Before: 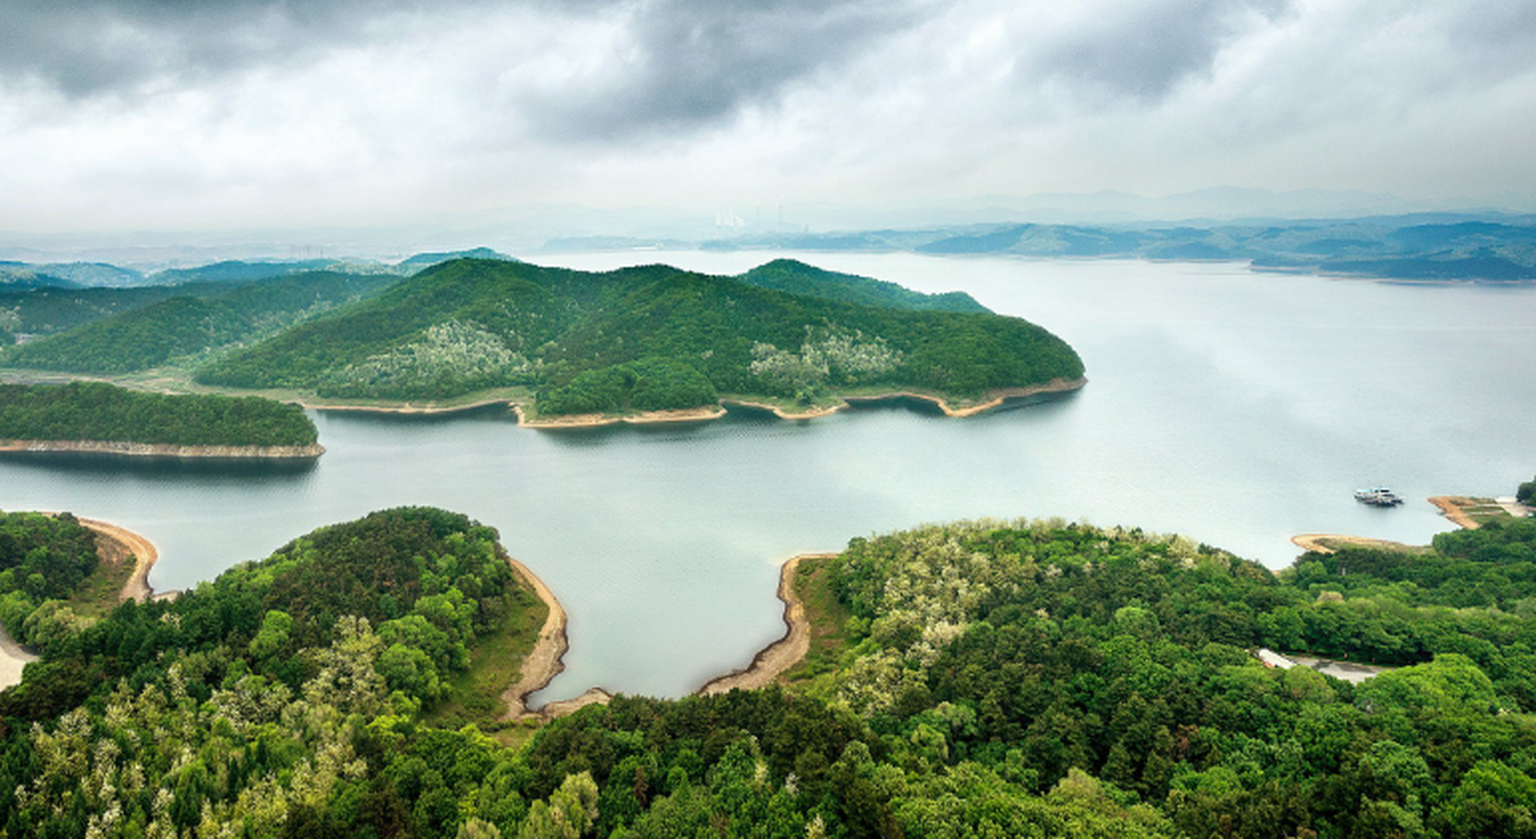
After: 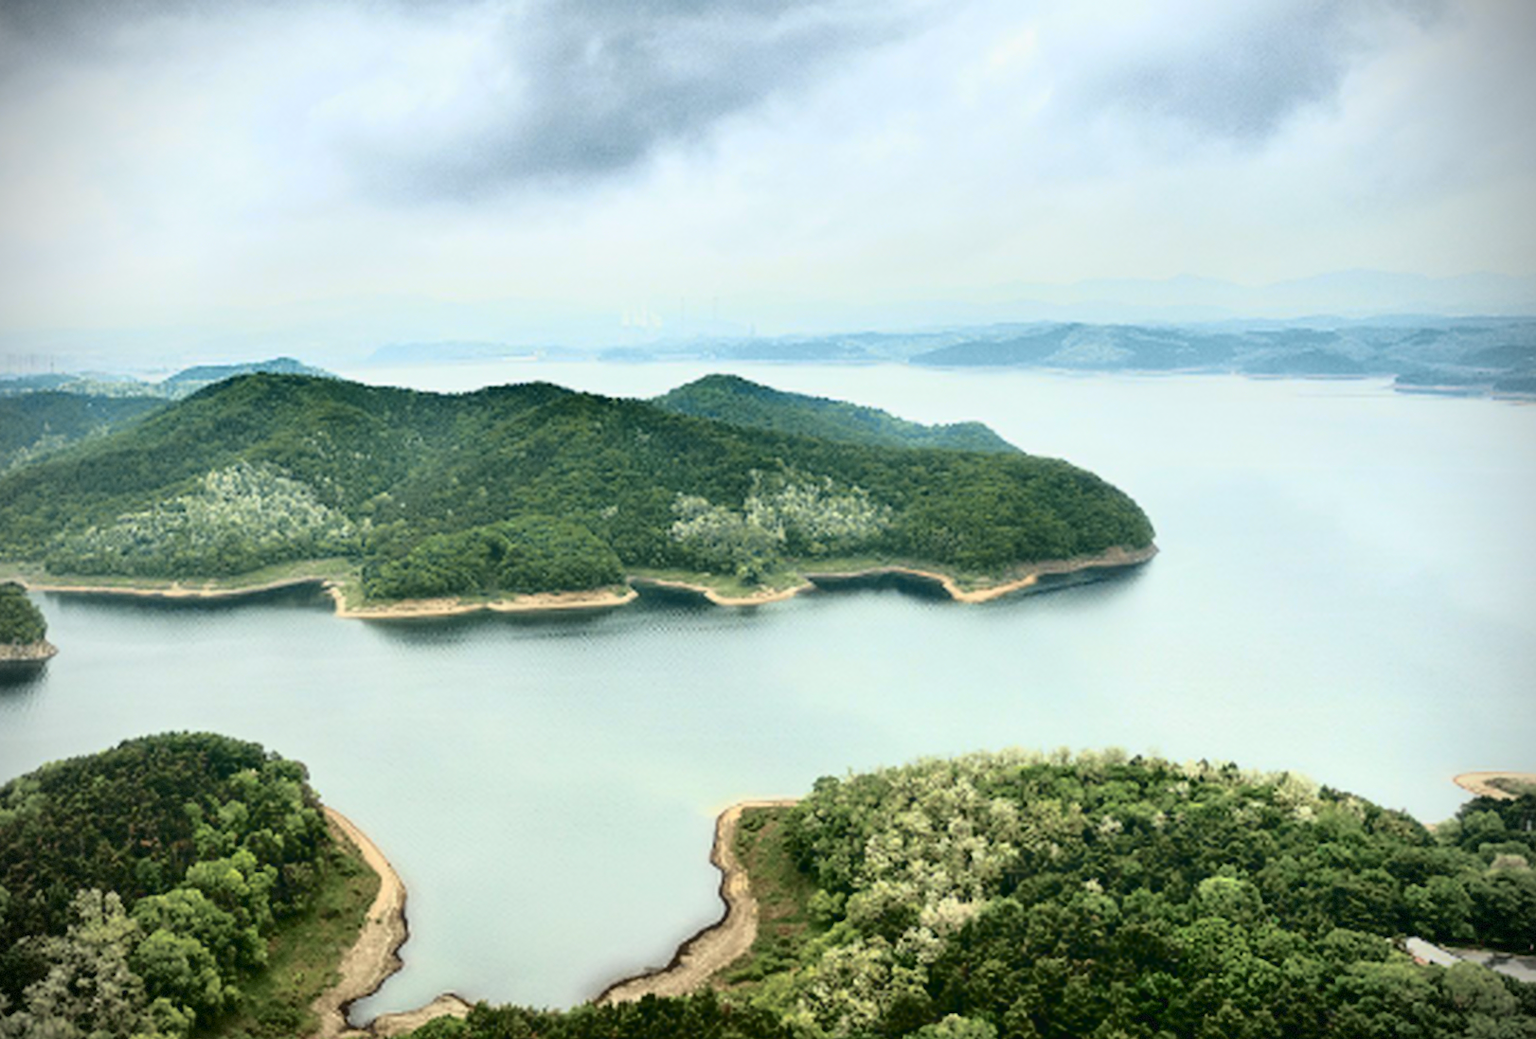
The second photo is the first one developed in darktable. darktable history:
crop: left 18.639%, right 12.142%, bottom 14.154%
vignetting: fall-off radius 60.9%, brightness -0.805, dithering 8-bit output
tone curve: curves: ch0 [(0, 0.032) (0.078, 0.052) (0.236, 0.168) (0.43, 0.472) (0.508, 0.566) (0.66, 0.754) (0.79, 0.883) (0.994, 0.974)]; ch1 [(0, 0) (0.161, 0.092) (0.35, 0.33) (0.379, 0.401) (0.456, 0.456) (0.508, 0.501) (0.547, 0.531) (0.573, 0.563) (0.625, 0.602) (0.718, 0.734) (1, 1)]; ch2 [(0, 0) (0.369, 0.427) (0.44, 0.434) (0.502, 0.501) (0.54, 0.537) (0.586, 0.59) (0.621, 0.604) (1, 1)], color space Lab, independent channels, preserve colors none
base curve: curves: ch0 [(0, 0) (0.74, 0.67) (1, 1)], preserve colors none
